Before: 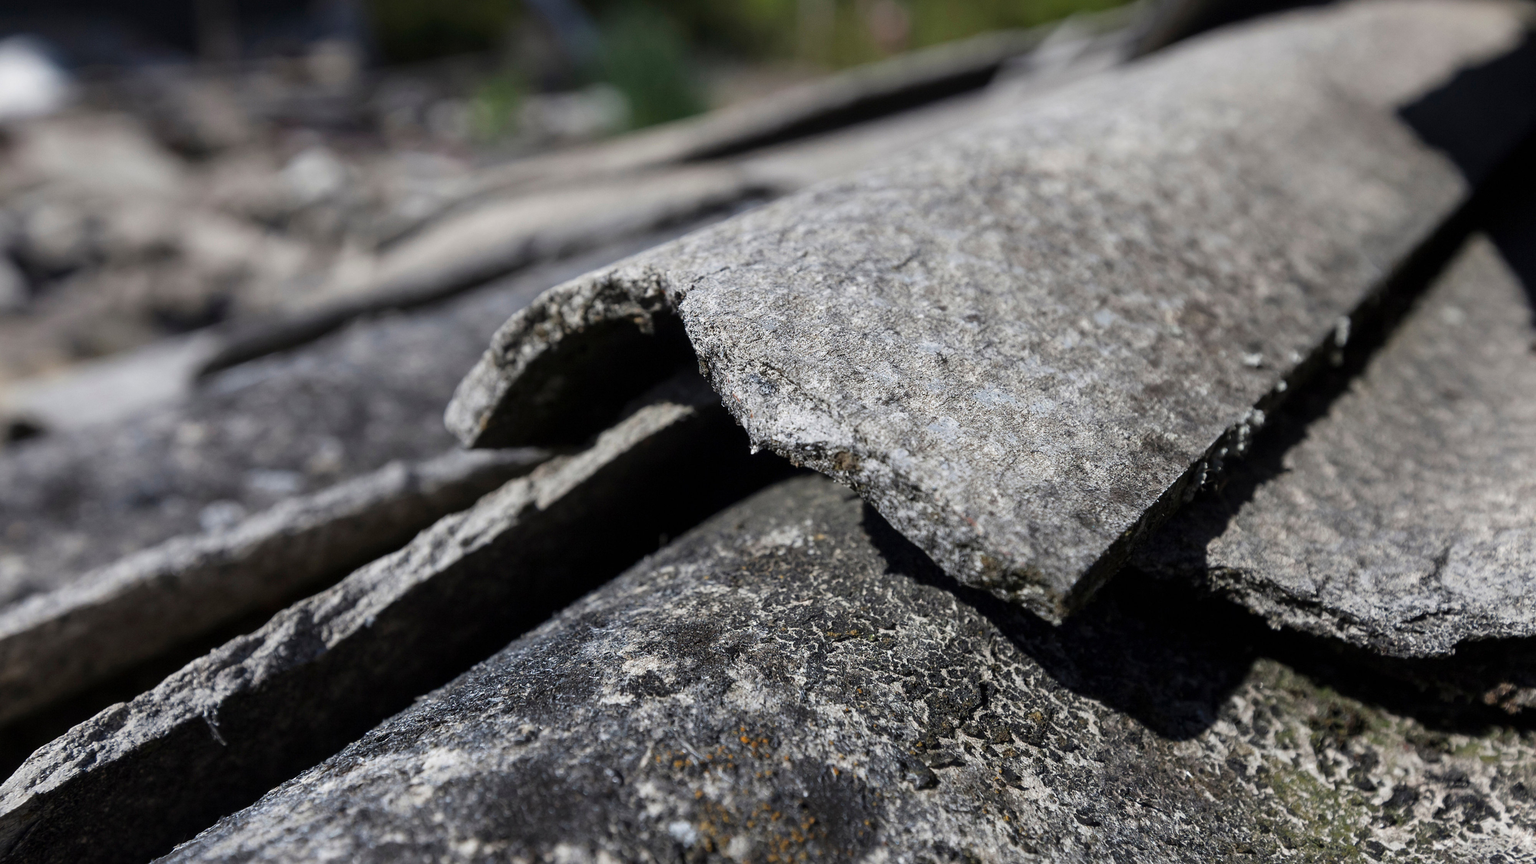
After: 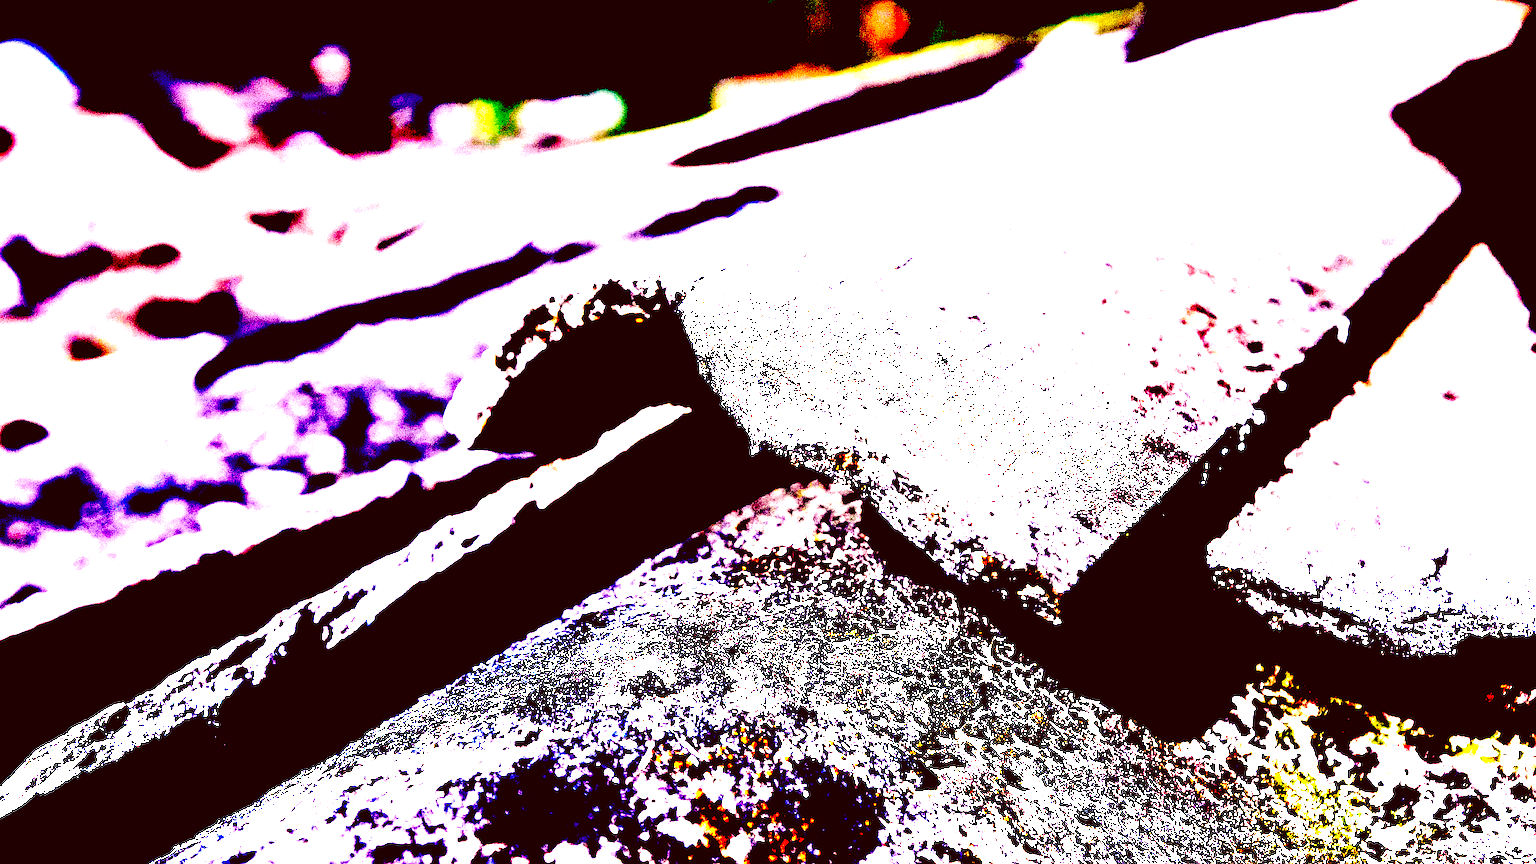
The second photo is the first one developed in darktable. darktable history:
graduated density: density 0.38 EV, hardness 21%, rotation -6.11°, saturation 32%
sharpen: on, module defaults
white balance: red 1.05, blue 1.072
color balance: lift [1.001, 1.007, 1, 0.993], gamma [1.023, 1.026, 1.01, 0.974], gain [0.964, 1.059, 1.073, 0.927]
exposure: black level correction 0.1, exposure 3 EV, compensate highlight preservation false
